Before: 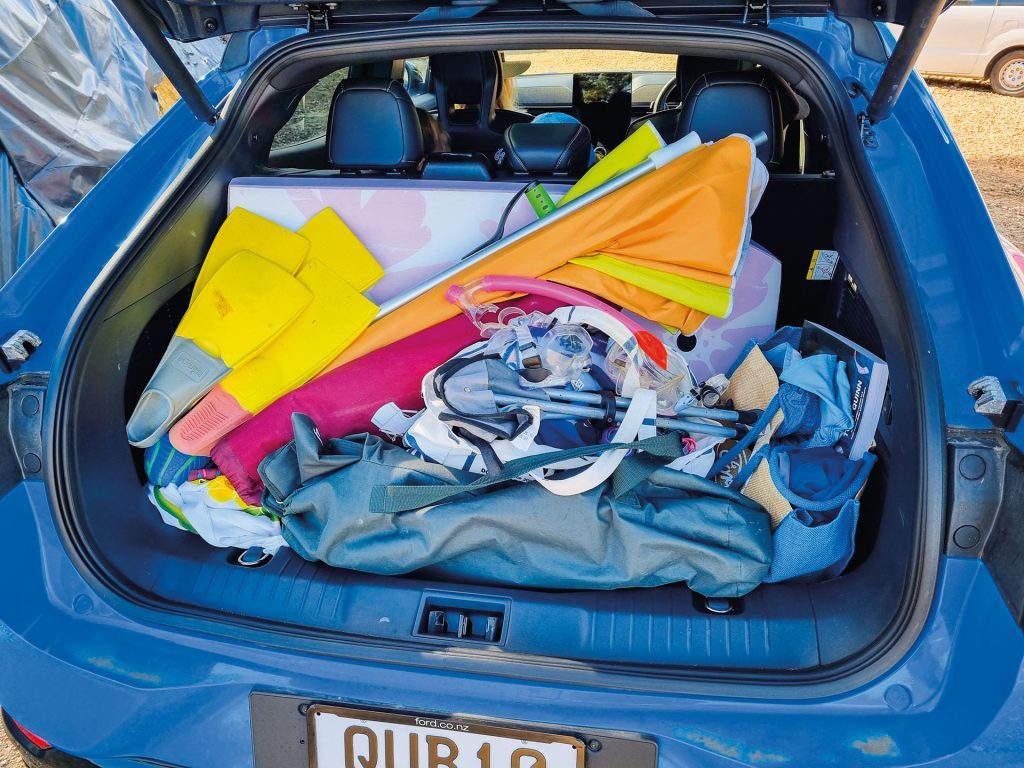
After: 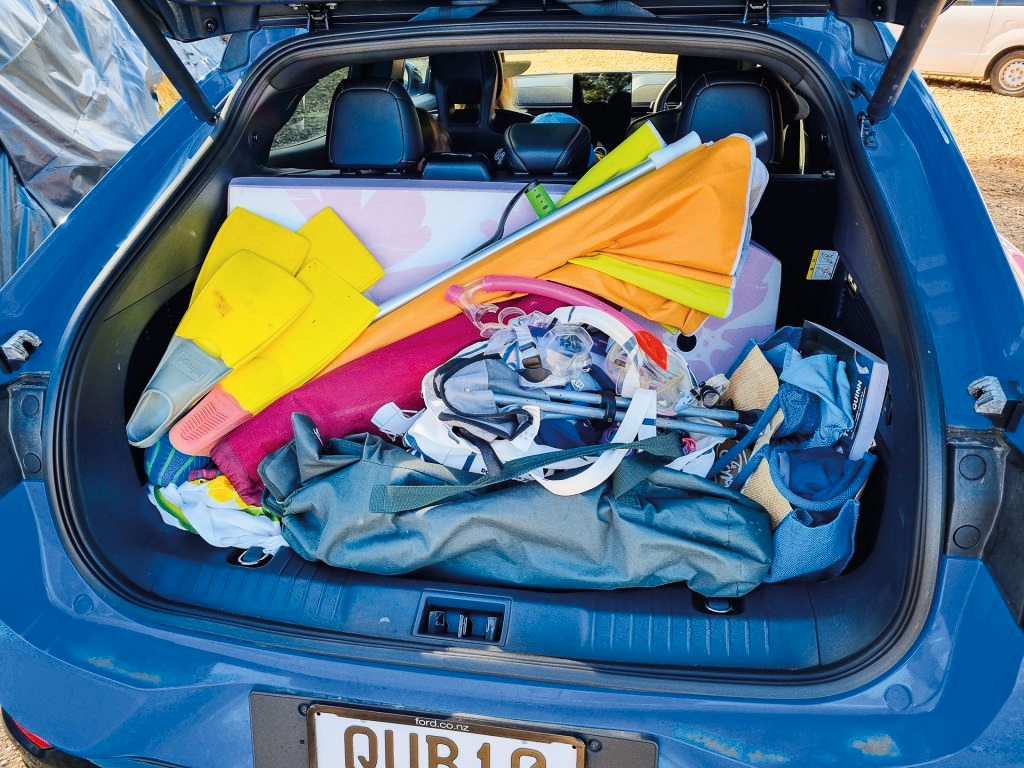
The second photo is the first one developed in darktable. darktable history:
contrast brightness saturation: contrast 0.14
